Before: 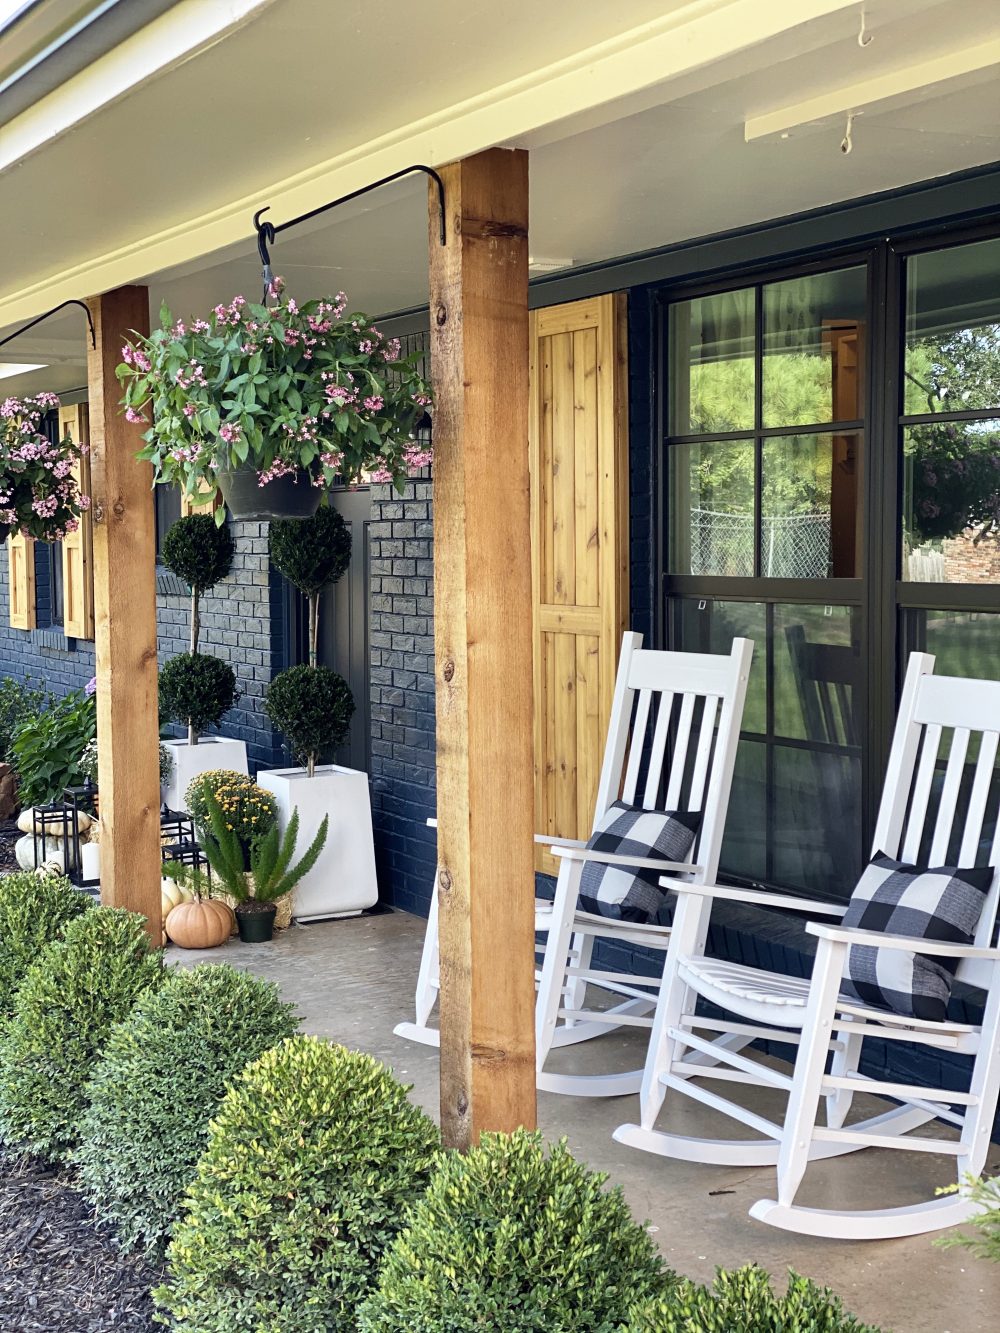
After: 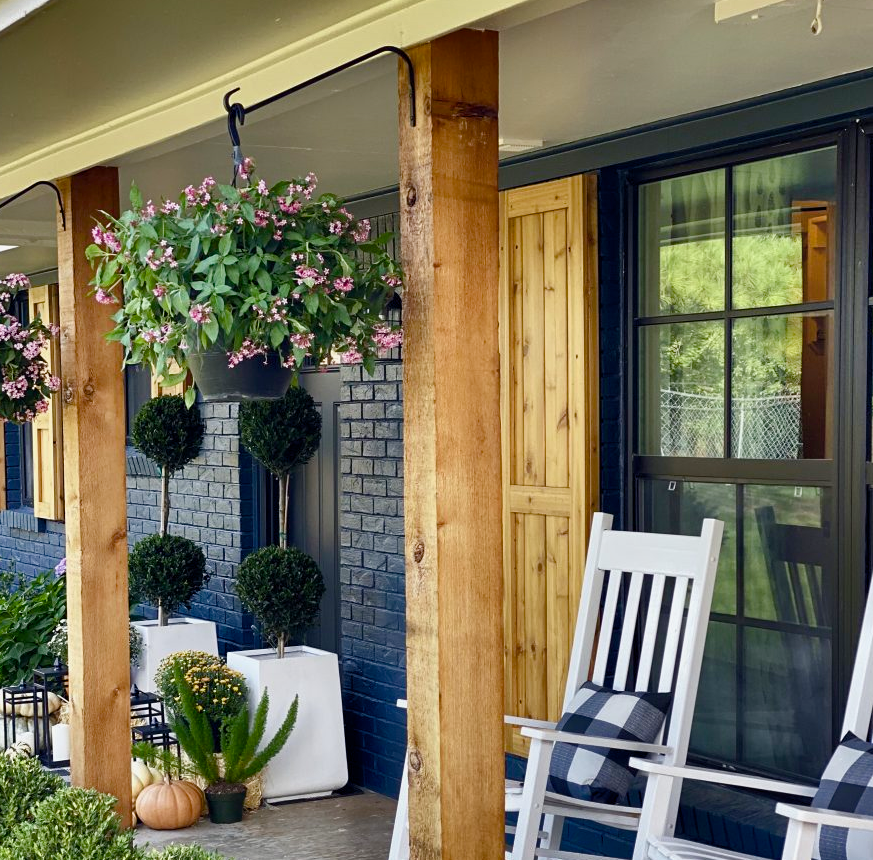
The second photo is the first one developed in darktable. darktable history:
color balance rgb: perceptual saturation grading › global saturation 20%, perceptual saturation grading › highlights -25%, perceptual saturation grading › shadows 50%
crop: left 3.015%, top 8.969%, right 9.647%, bottom 26.457%
shadows and highlights: radius 123.98, shadows 100, white point adjustment -3, highlights -100, highlights color adjustment 89.84%, soften with gaussian
